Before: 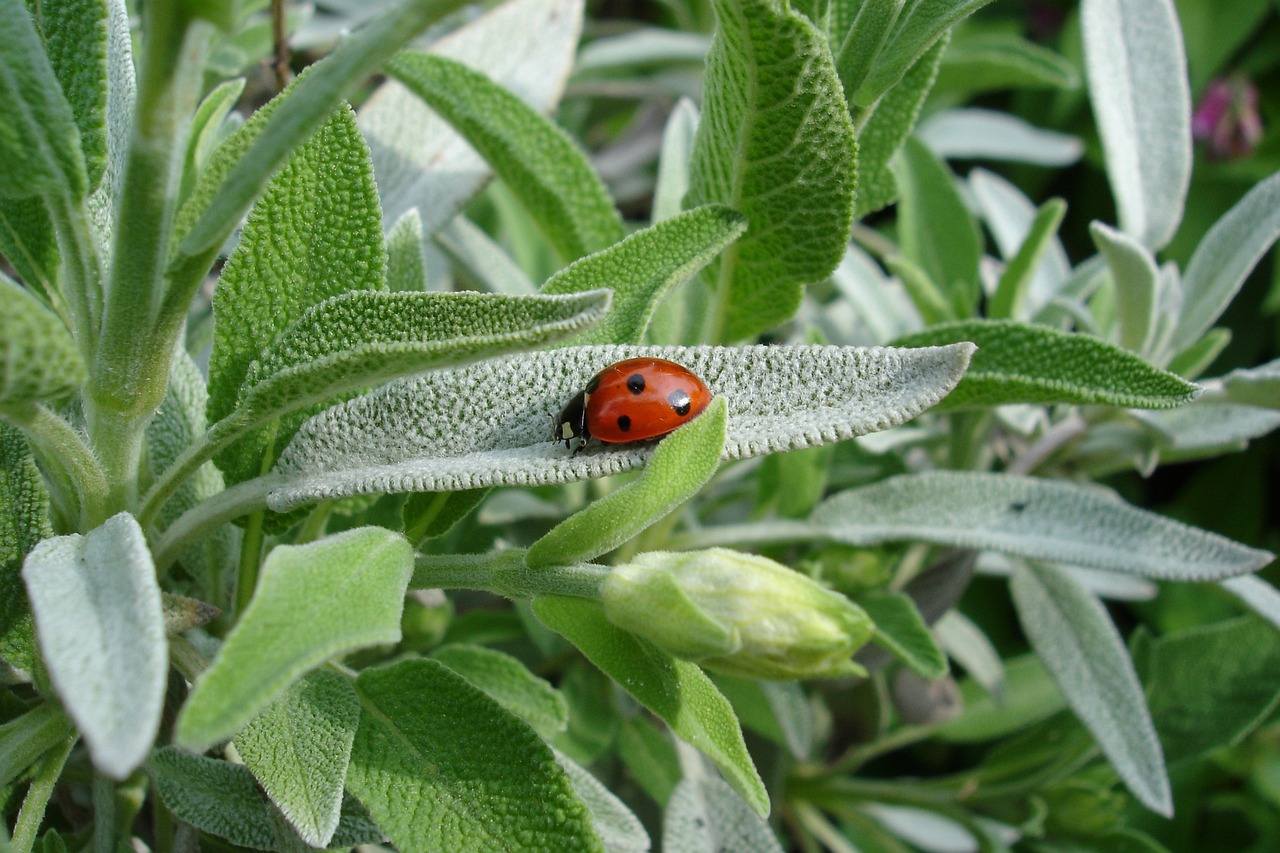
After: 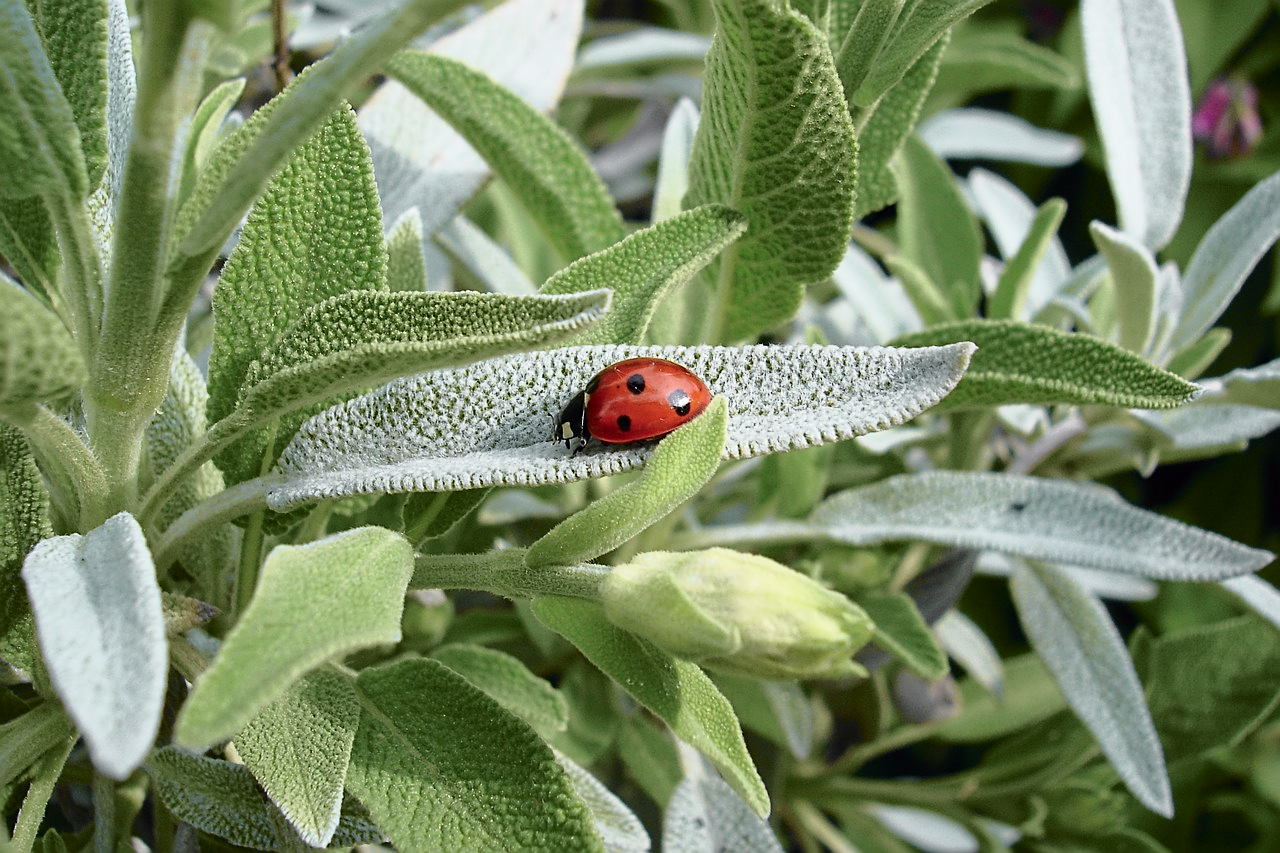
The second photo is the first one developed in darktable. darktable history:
sharpen: on, module defaults
tone curve: curves: ch0 [(0, 0) (0.105, 0.08) (0.195, 0.18) (0.283, 0.288) (0.384, 0.419) (0.485, 0.531) (0.638, 0.69) (0.795, 0.879) (1, 0.977)]; ch1 [(0, 0) (0.161, 0.092) (0.35, 0.33) (0.379, 0.401) (0.456, 0.469) (0.498, 0.503) (0.531, 0.537) (0.596, 0.621) (0.635, 0.655) (1, 1)]; ch2 [(0, 0) (0.371, 0.362) (0.437, 0.437) (0.483, 0.484) (0.53, 0.515) (0.56, 0.58) (0.622, 0.606) (1, 1)], color space Lab, independent channels, preserve colors none
